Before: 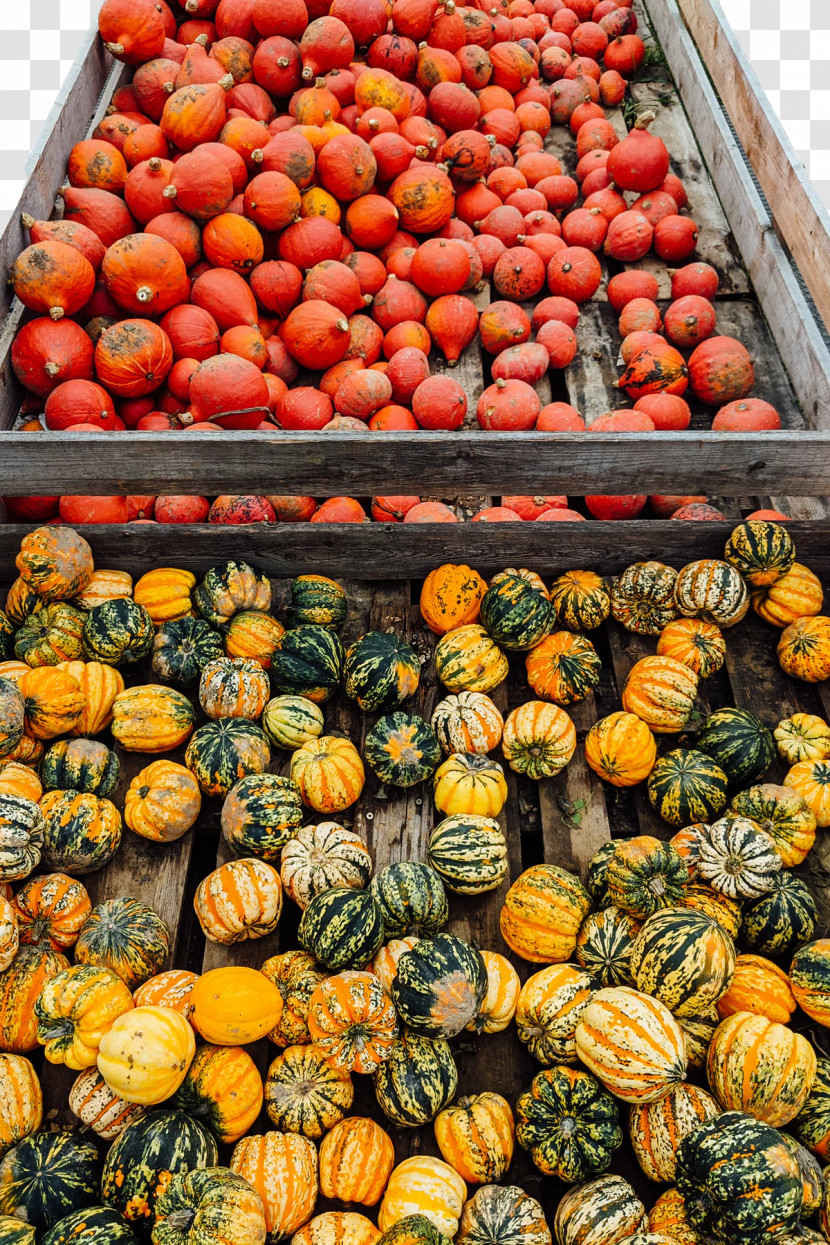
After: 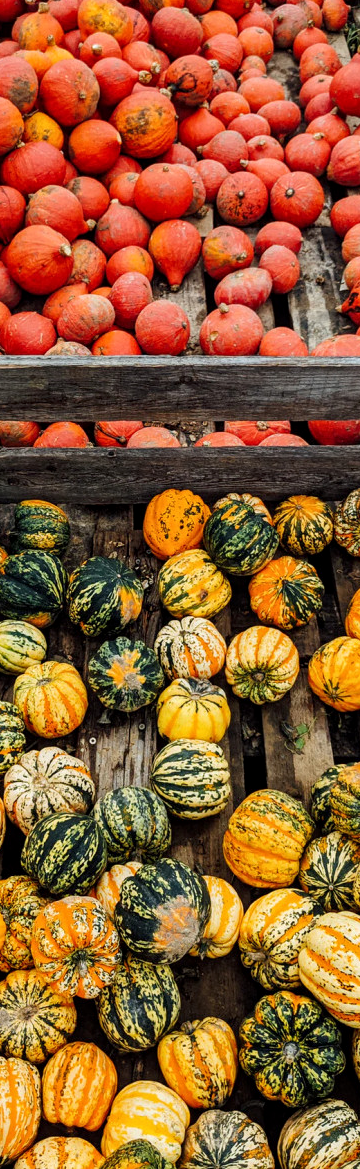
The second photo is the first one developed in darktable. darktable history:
local contrast: highlights 100%, shadows 100%, detail 120%, midtone range 0.2
crop: left 33.452%, top 6.025%, right 23.155%
